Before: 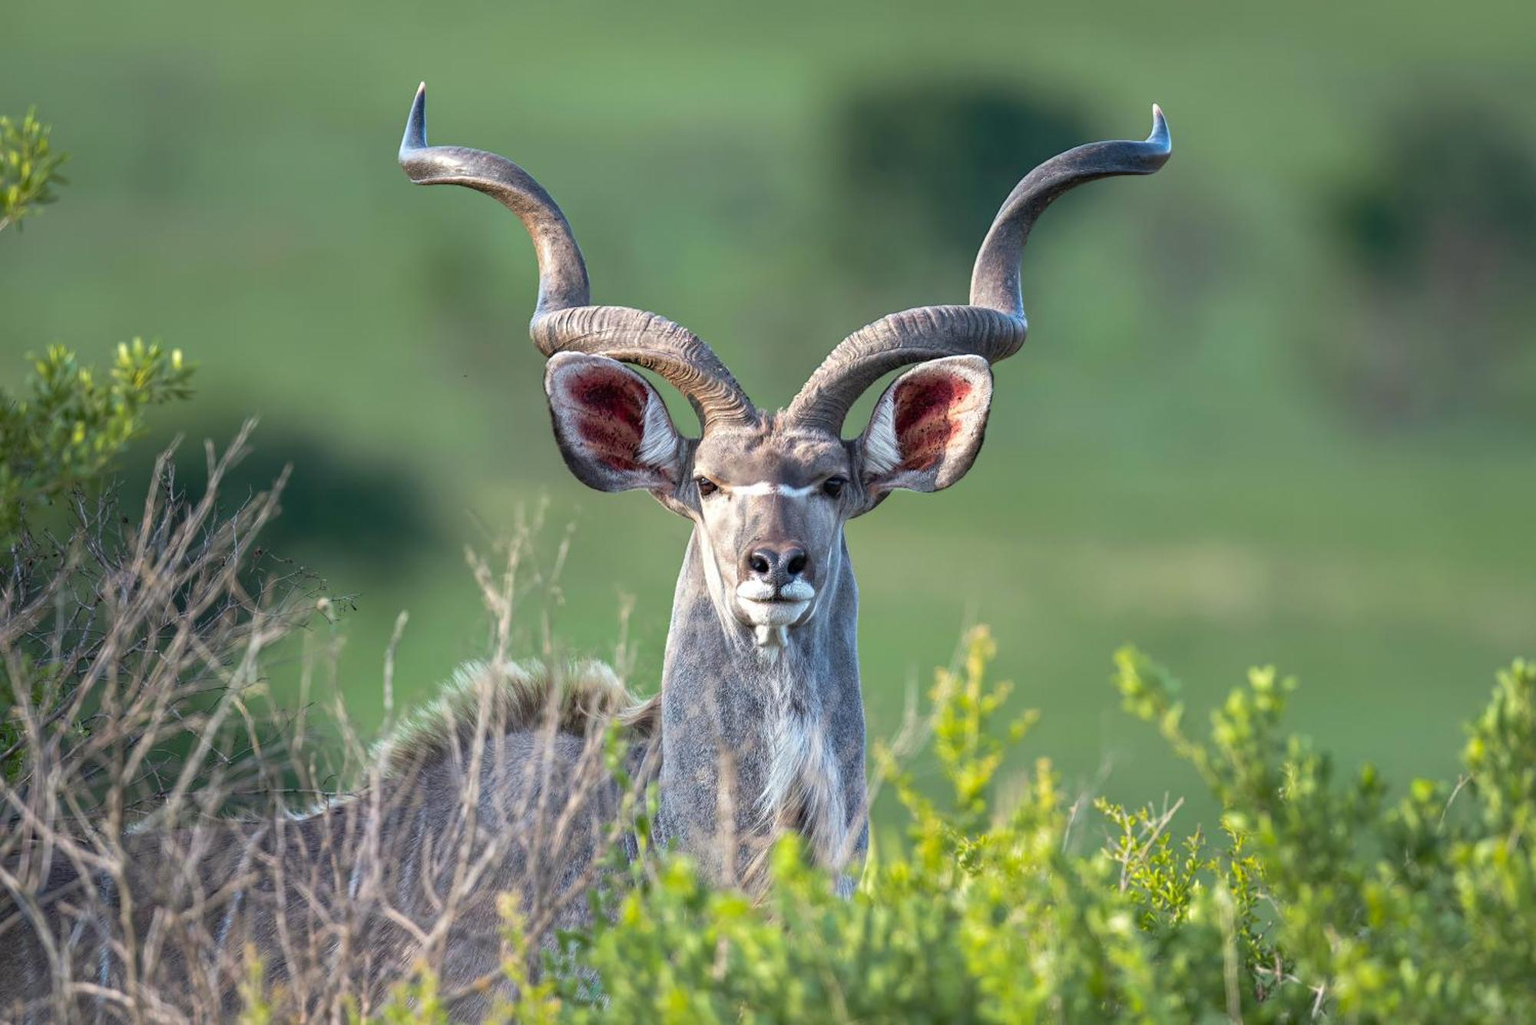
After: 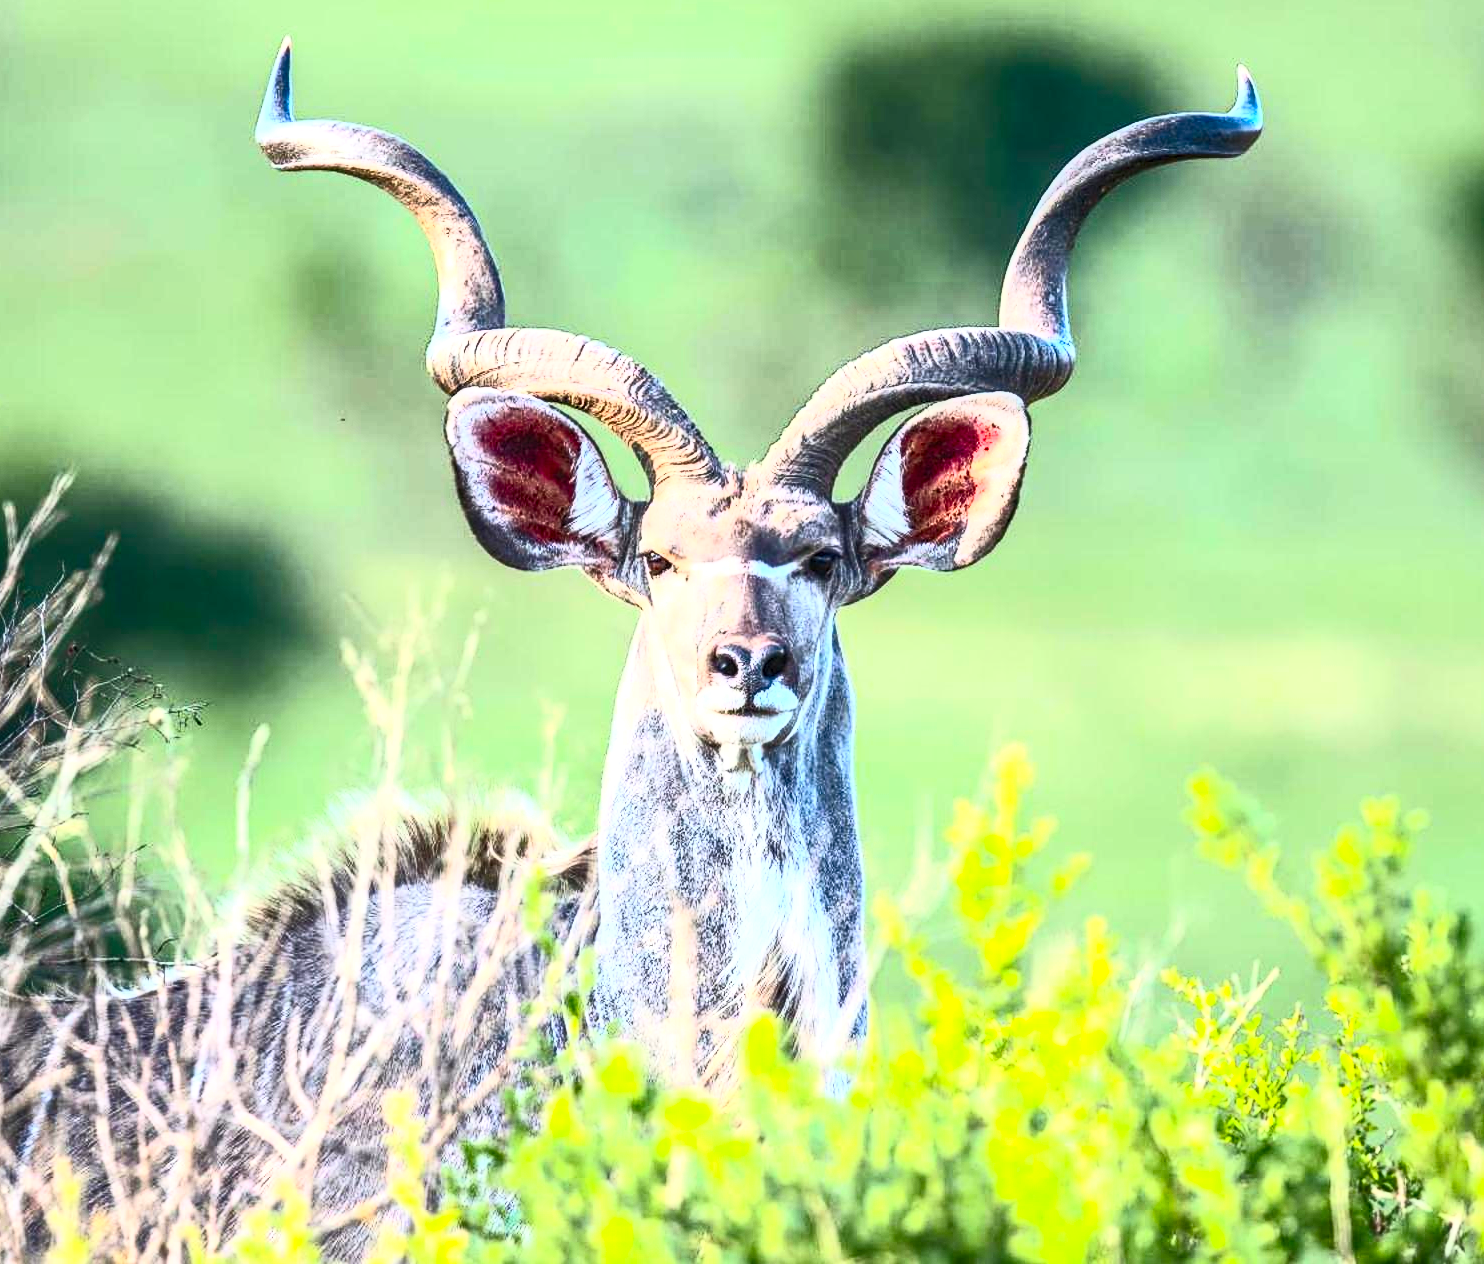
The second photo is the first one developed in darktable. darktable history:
sharpen: amount 0.2
crop and rotate: left 13.15%, top 5.251%, right 12.609%
contrast brightness saturation: contrast 0.83, brightness 0.59, saturation 0.59
local contrast: detail 130%
exposure: exposure 0.191 EV, compensate highlight preservation false
